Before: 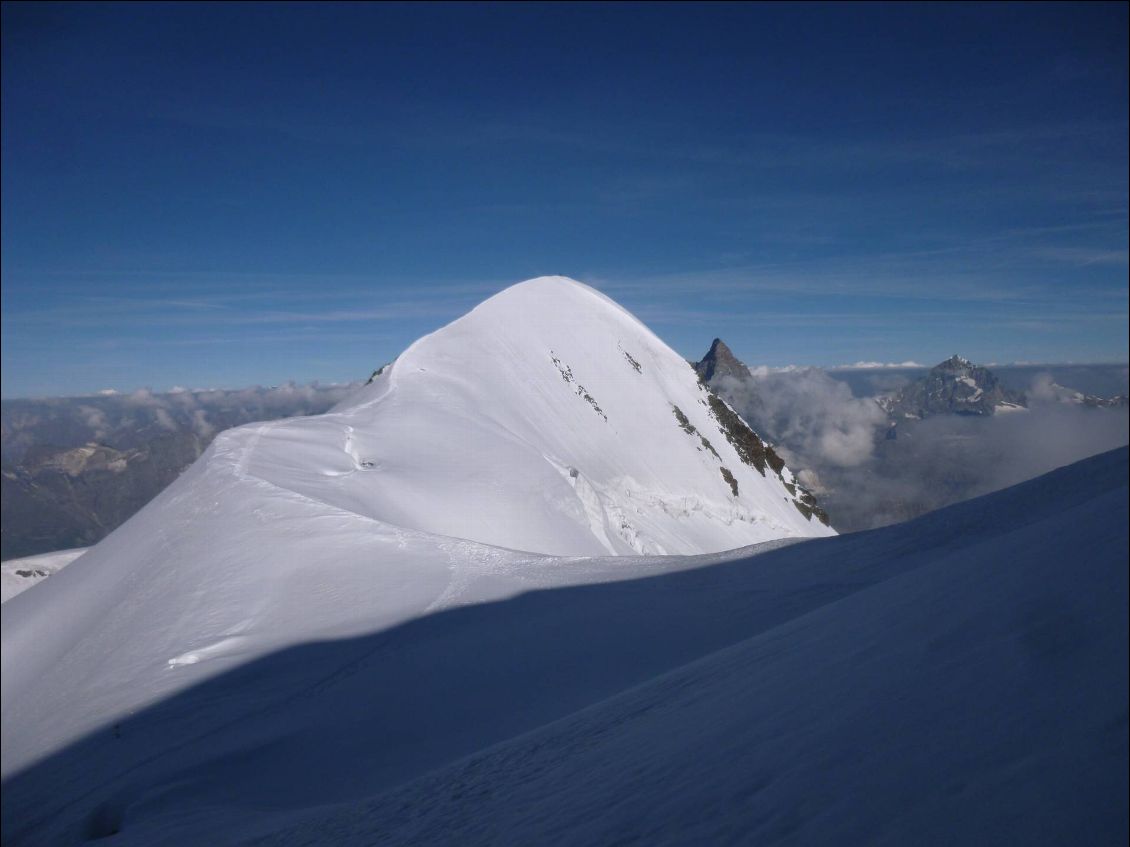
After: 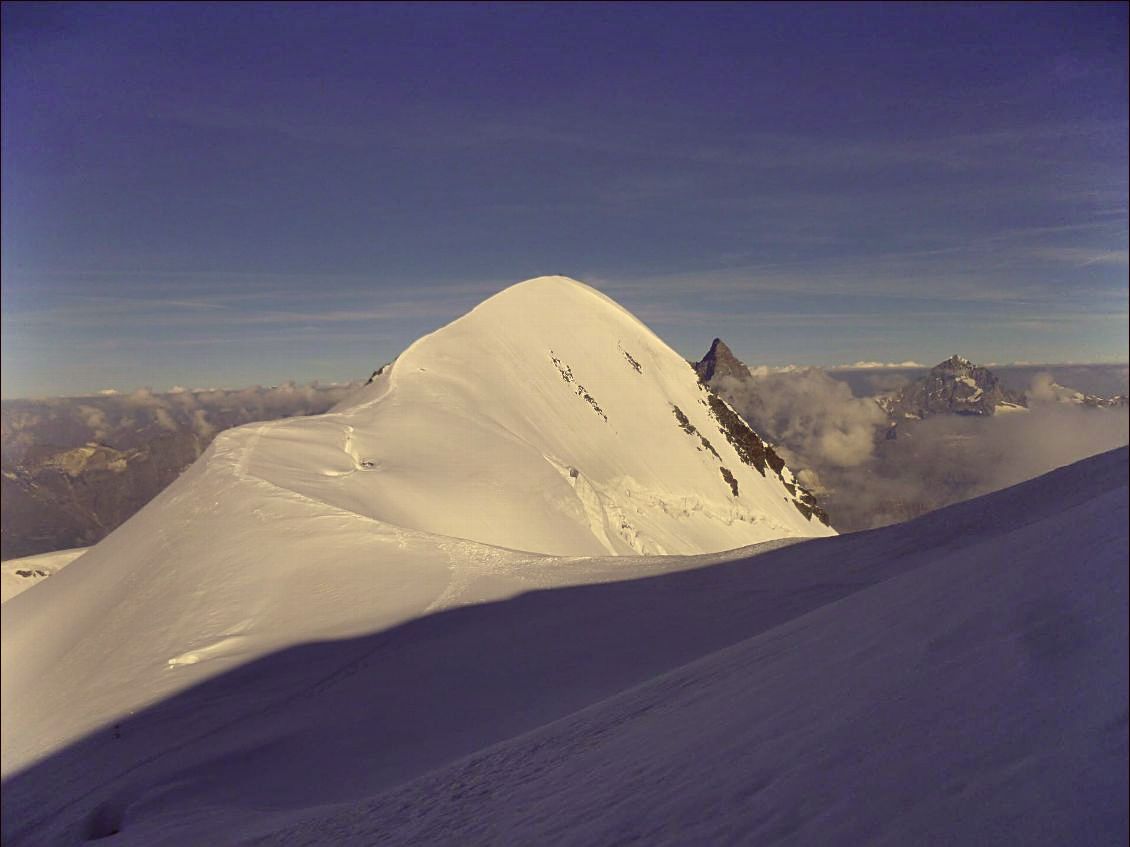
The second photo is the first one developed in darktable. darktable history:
shadows and highlights: low approximation 0.01, soften with gaussian
color correction: highlights a* -0.383, highlights b* 39.89, shadows a* 9.41, shadows b* -0.743
sharpen: on, module defaults
